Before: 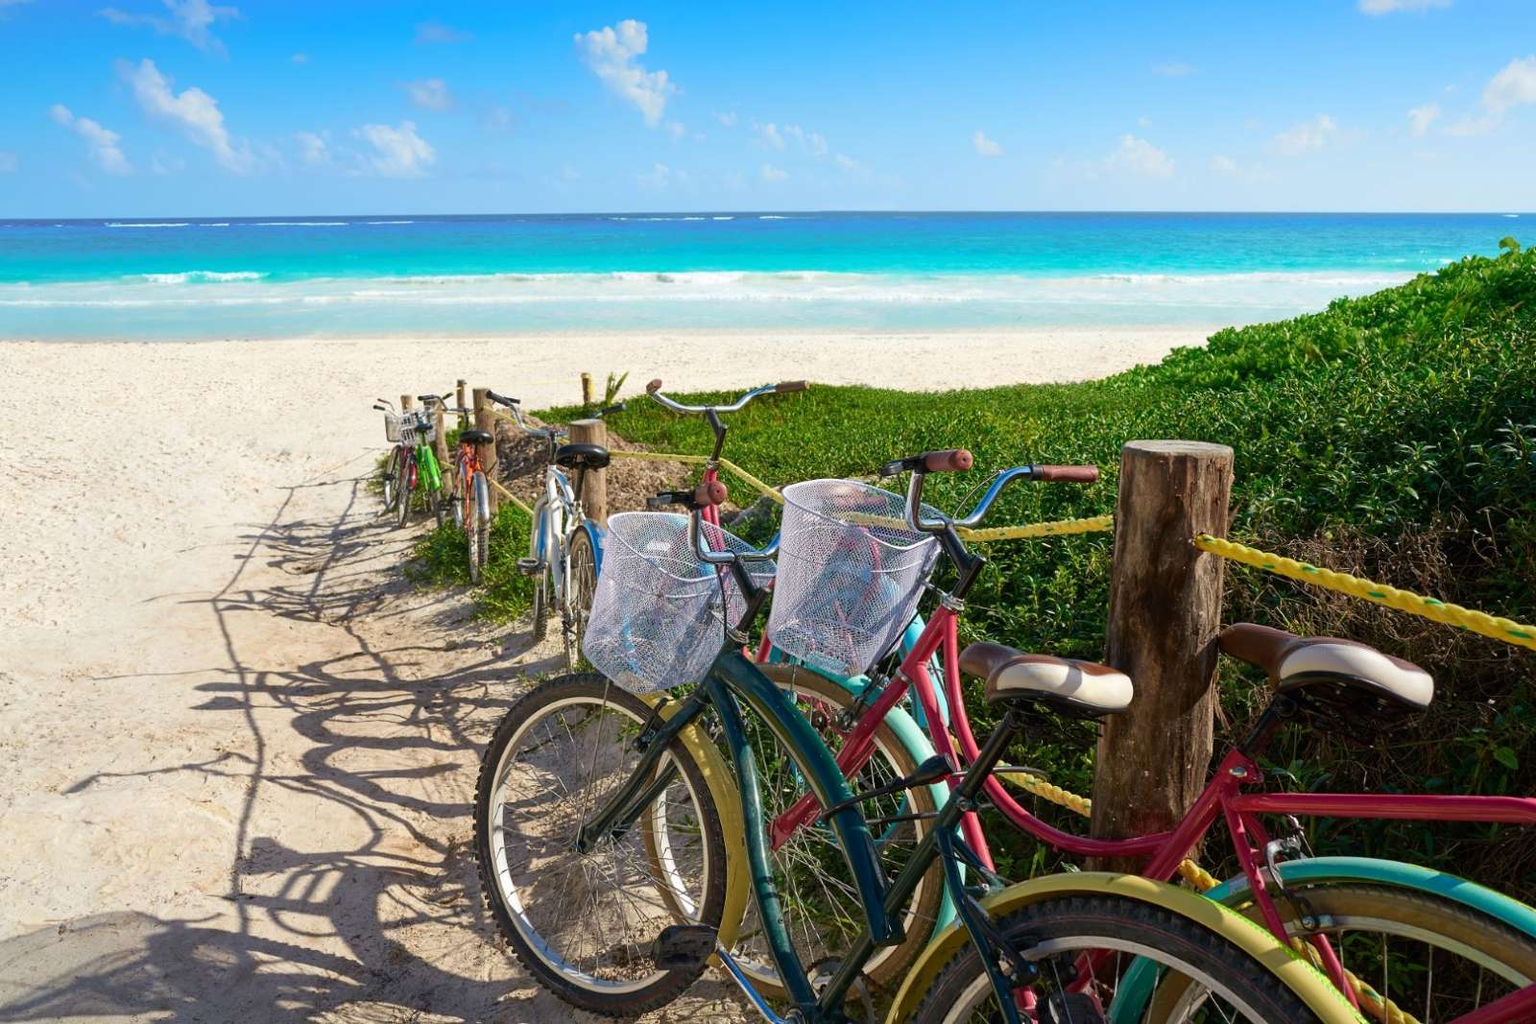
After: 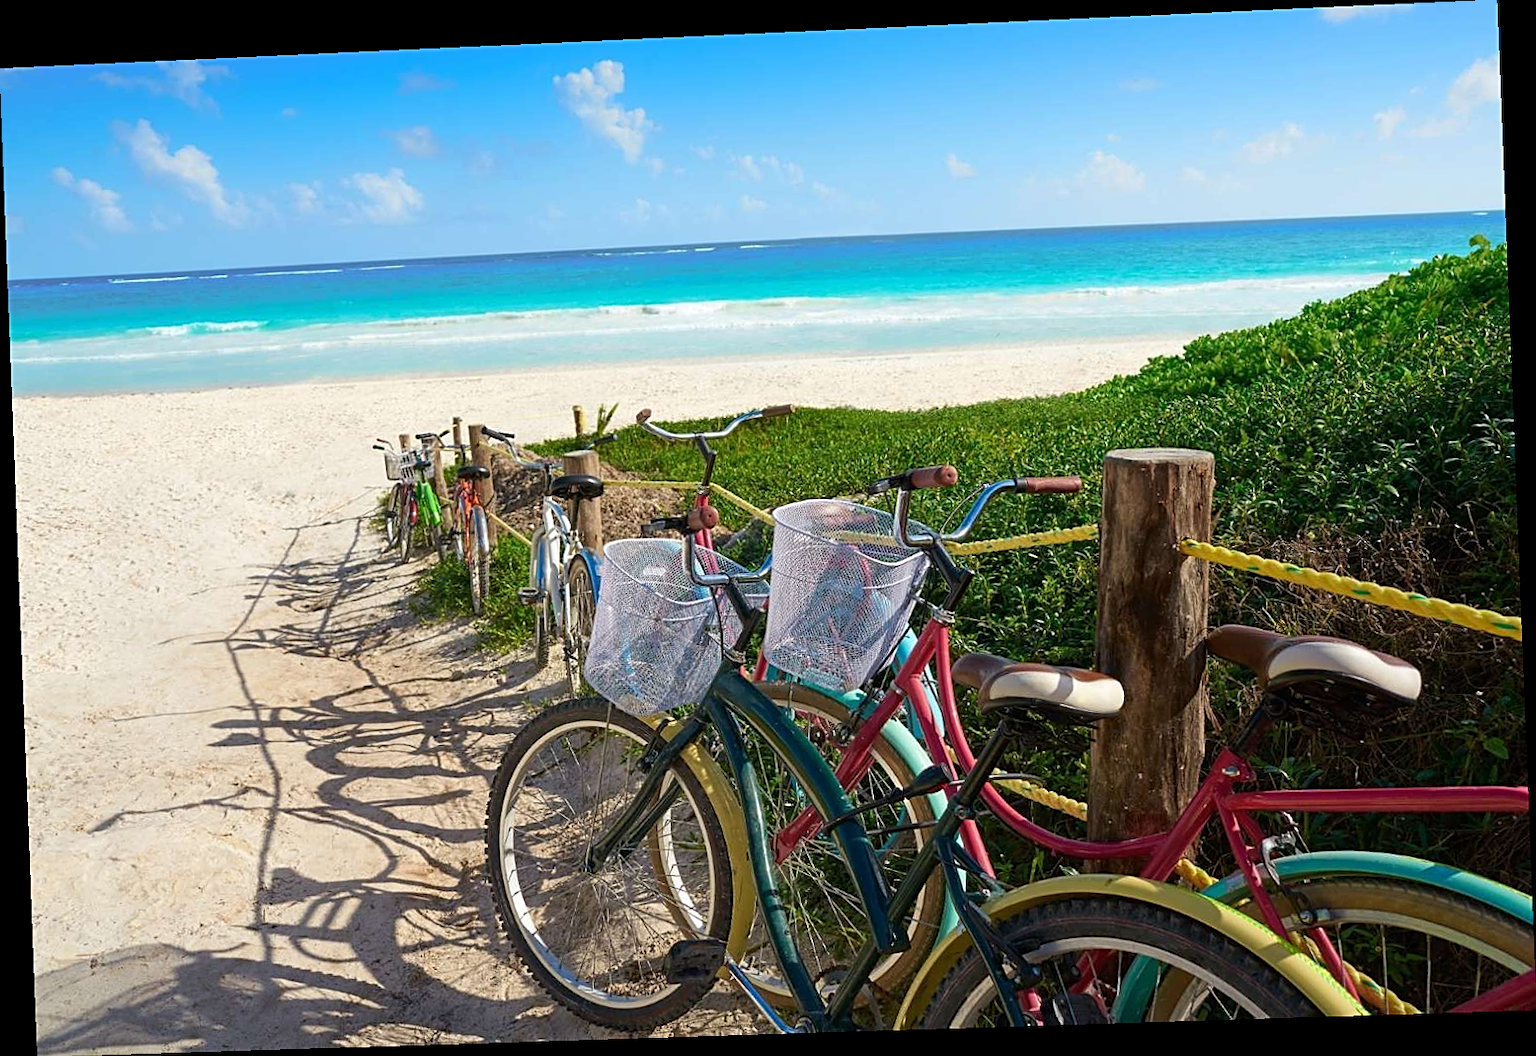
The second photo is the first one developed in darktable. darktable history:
rotate and perspective: rotation -2.22°, lens shift (horizontal) -0.022, automatic cropping off
sharpen: on, module defaults
